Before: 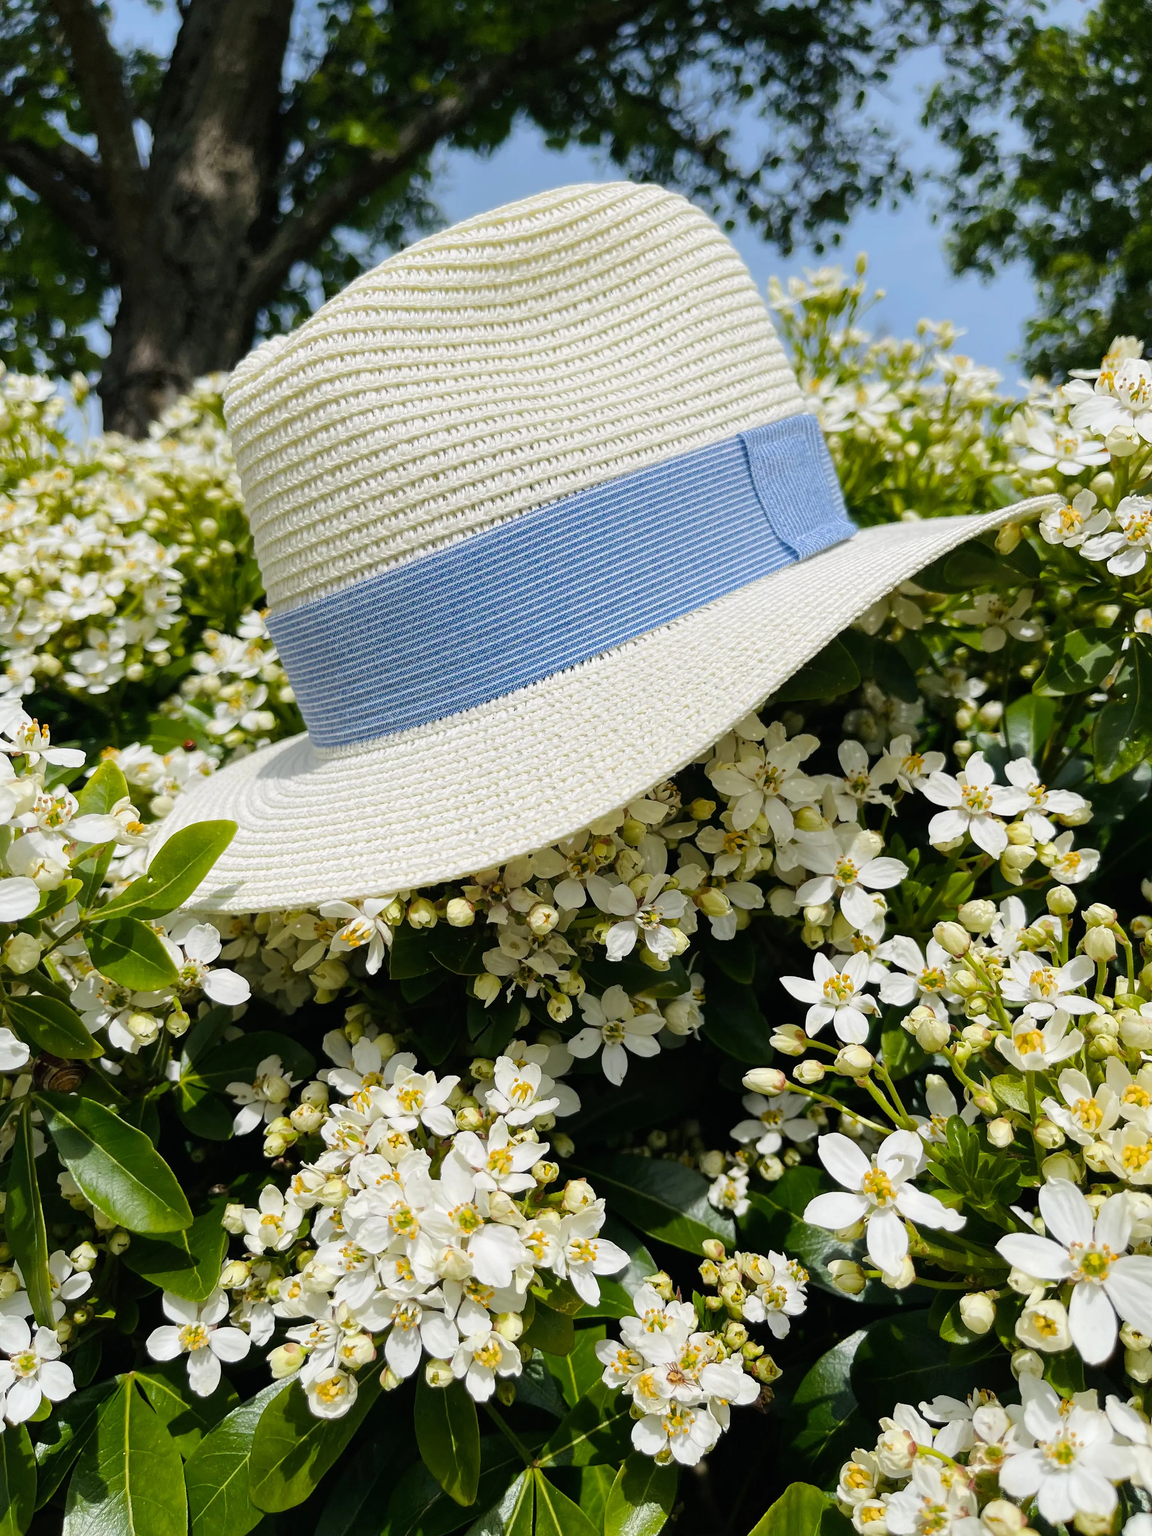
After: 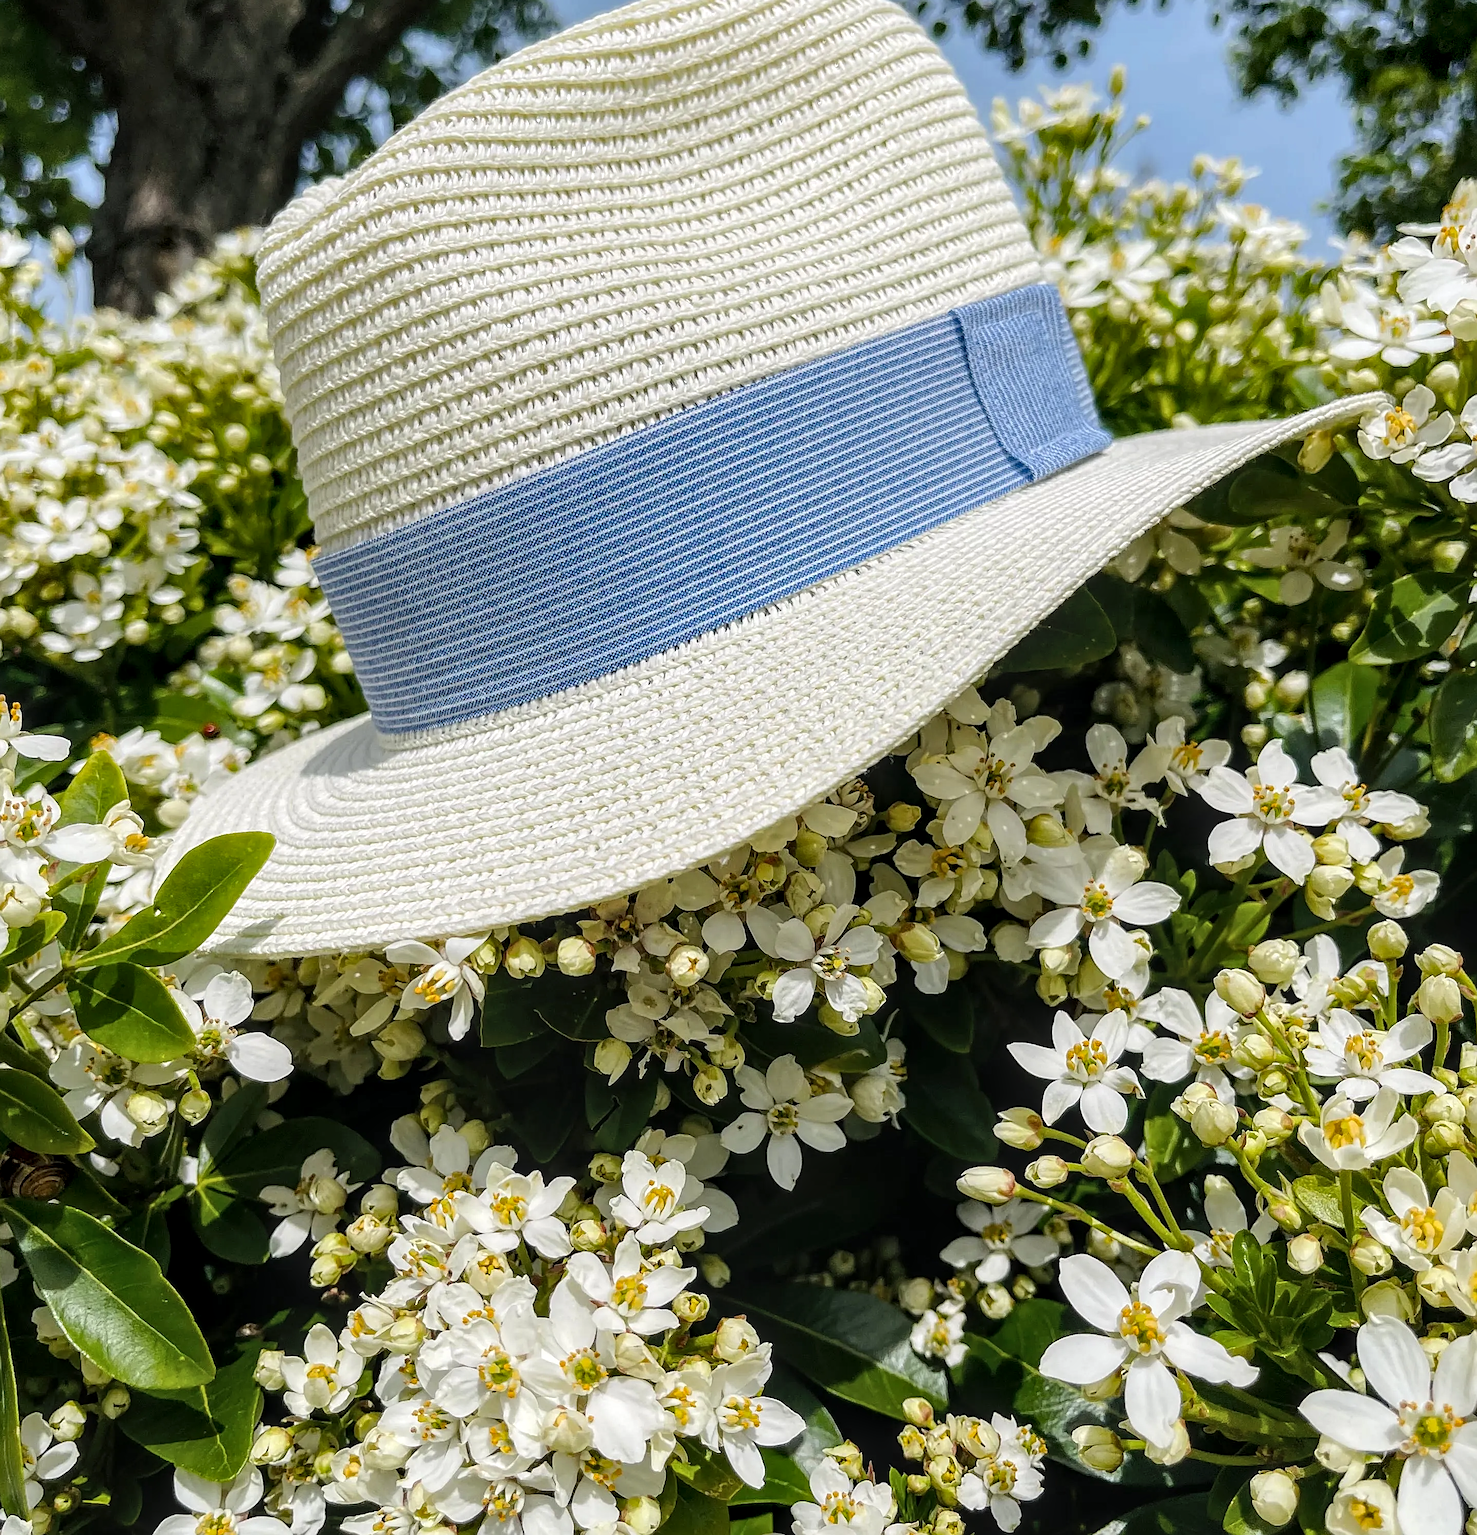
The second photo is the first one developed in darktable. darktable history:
crop and rotate: left 2.991%, top 13.302%, right 1.981%, bottom 12.636%
local contrast: highlights 61%, detail 143%, midtone range 0.428
sharpen: on, module defaults
